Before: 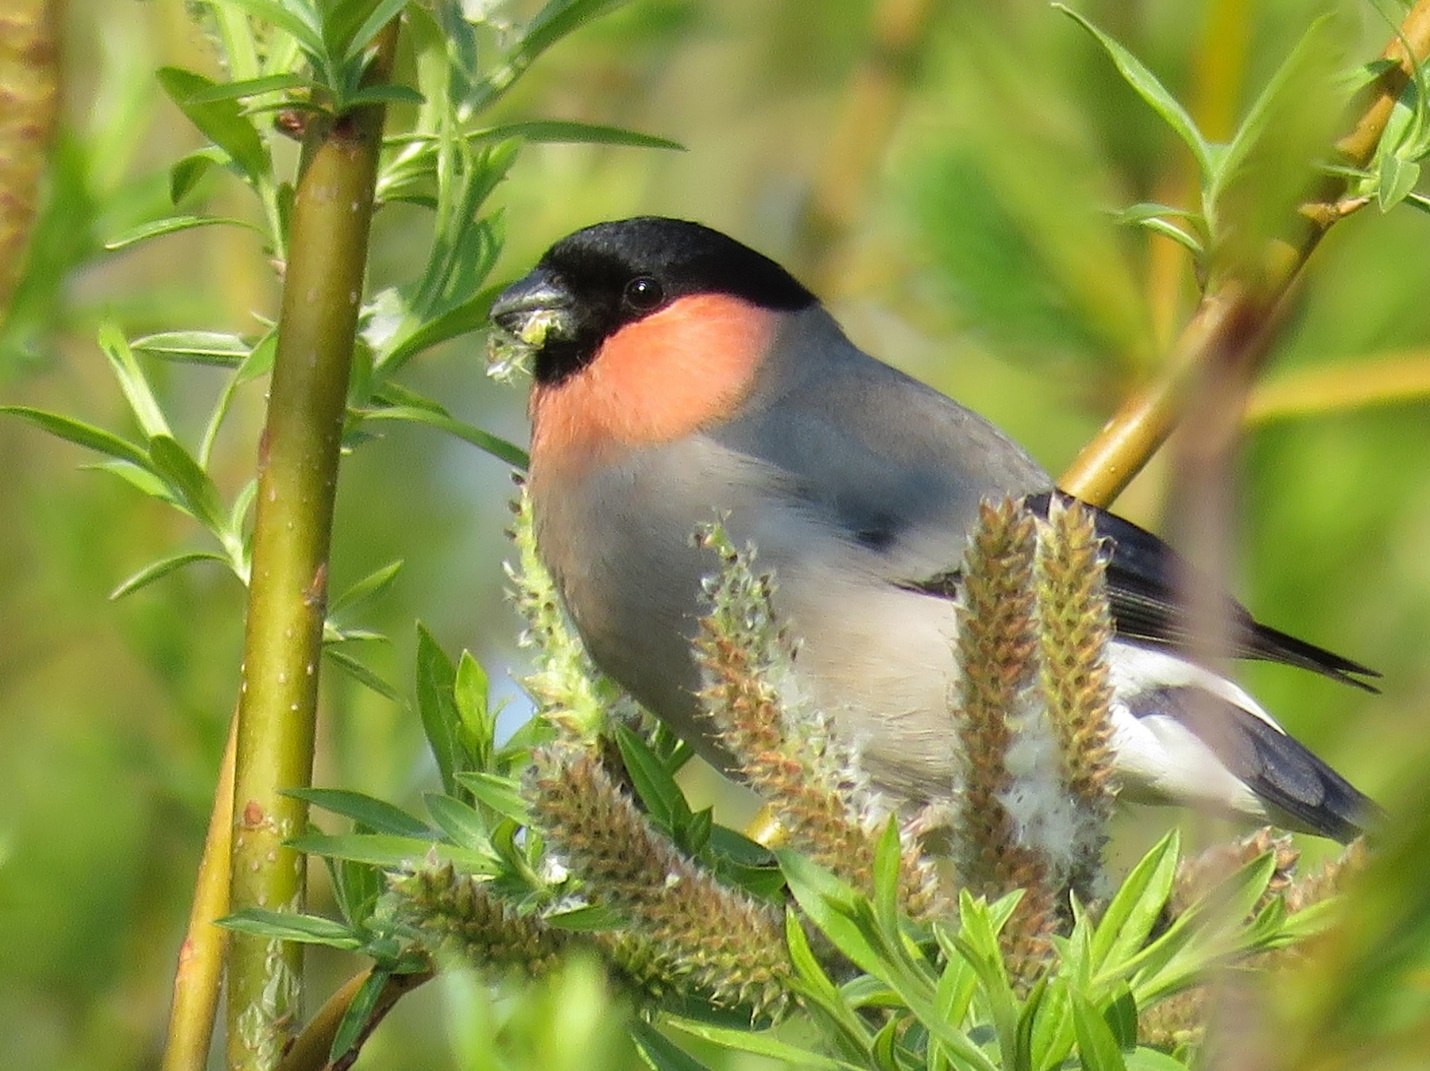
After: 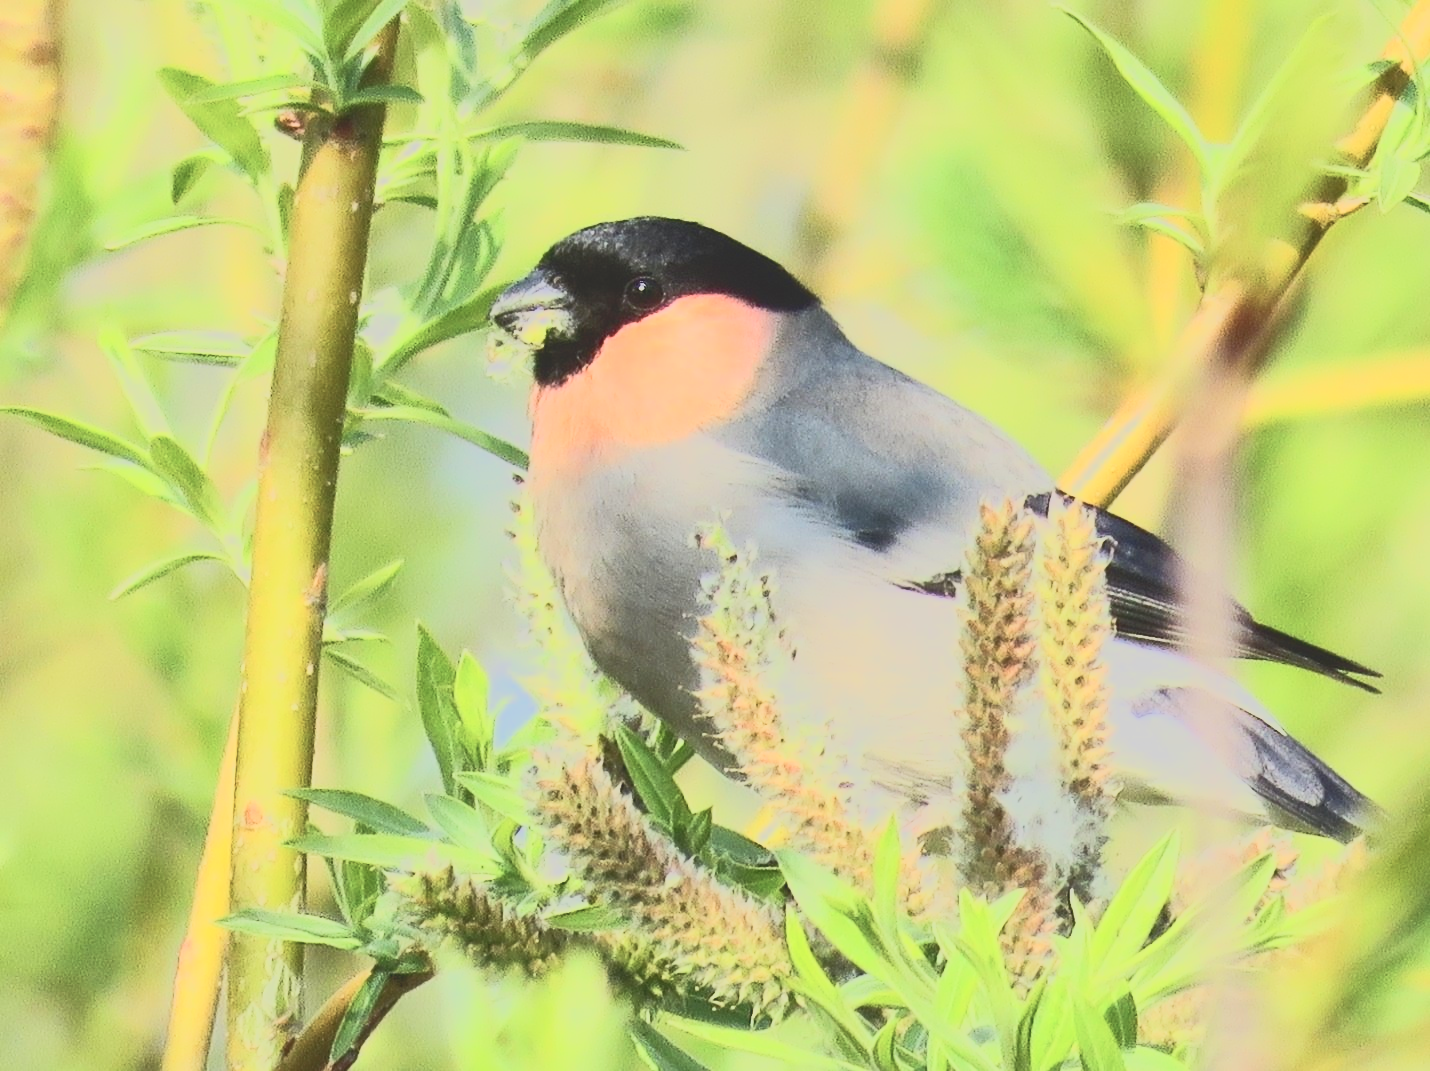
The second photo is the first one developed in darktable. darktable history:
tone curve: curves: ch0 [(0, 0.148) (0.191, 0.225) (0.39, 0.373) (0.669, 0.716) (0.847, 0.818) (1, 0.839)]
contrast brightness saturation: contrast 0.39, brightness 0.53
